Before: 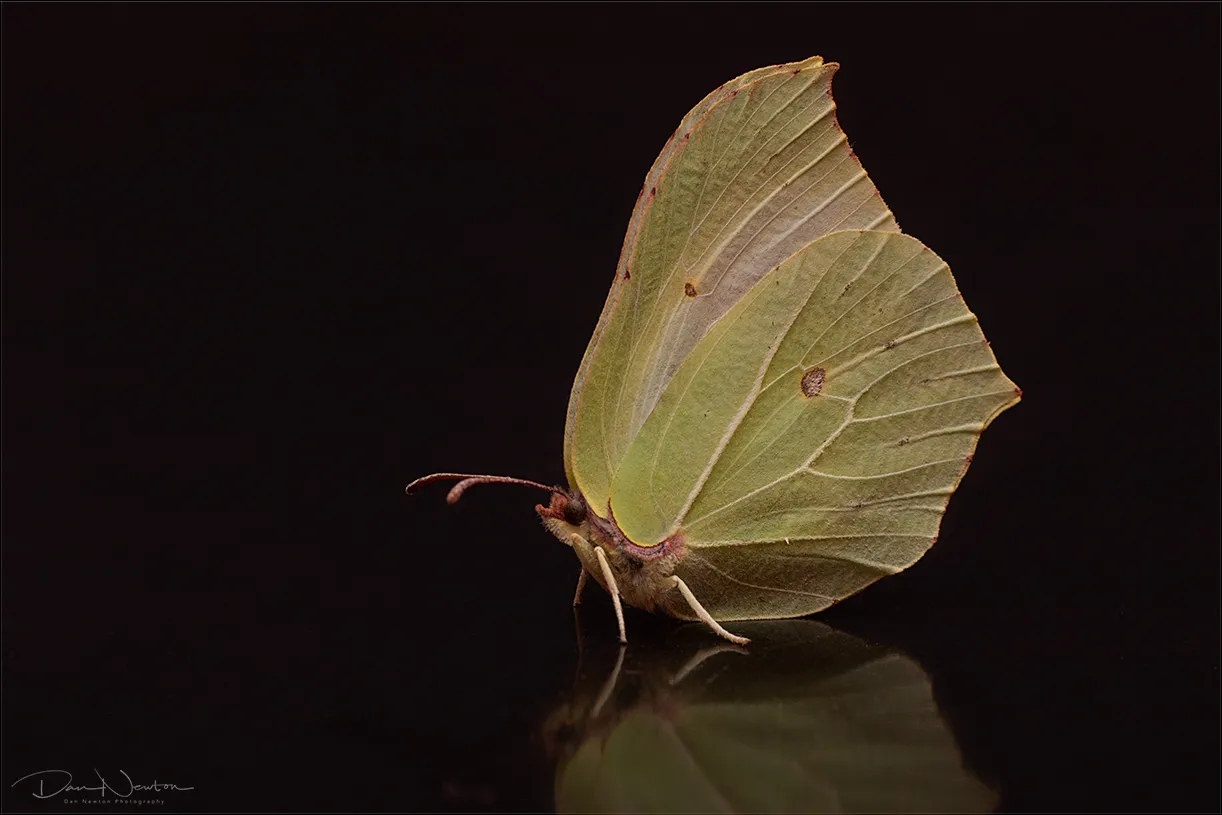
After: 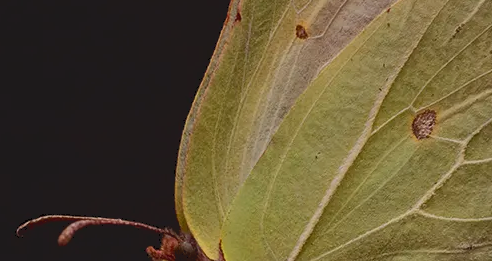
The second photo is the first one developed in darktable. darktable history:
crop: left 31.891%, top 31.768%, right 27.812%, bottom 36.182%
tone curve: curves: ch0 [(0, 0) (0.003, 0.096) (0.011, 0.096) (0.025, 0.098) (0.044, 0.099) (0.069, 0.106) (0.1, 0.128) (0.136, 0.153) (0.177, 0.186) (0.224, 0.218) (0.277, 0.265) (0.335, 0.316) (0.399, 0.374) (0.468, 0.445) (0.543, 0.526) (0.623, 0.605) (0.709, 0.681) (0.801, 0.758) (0.898, 0.819) (1, 1)], color space Lab, independent channels, preserve colors none
exposure: black level correction 0.001, compensate highlight preservation false
